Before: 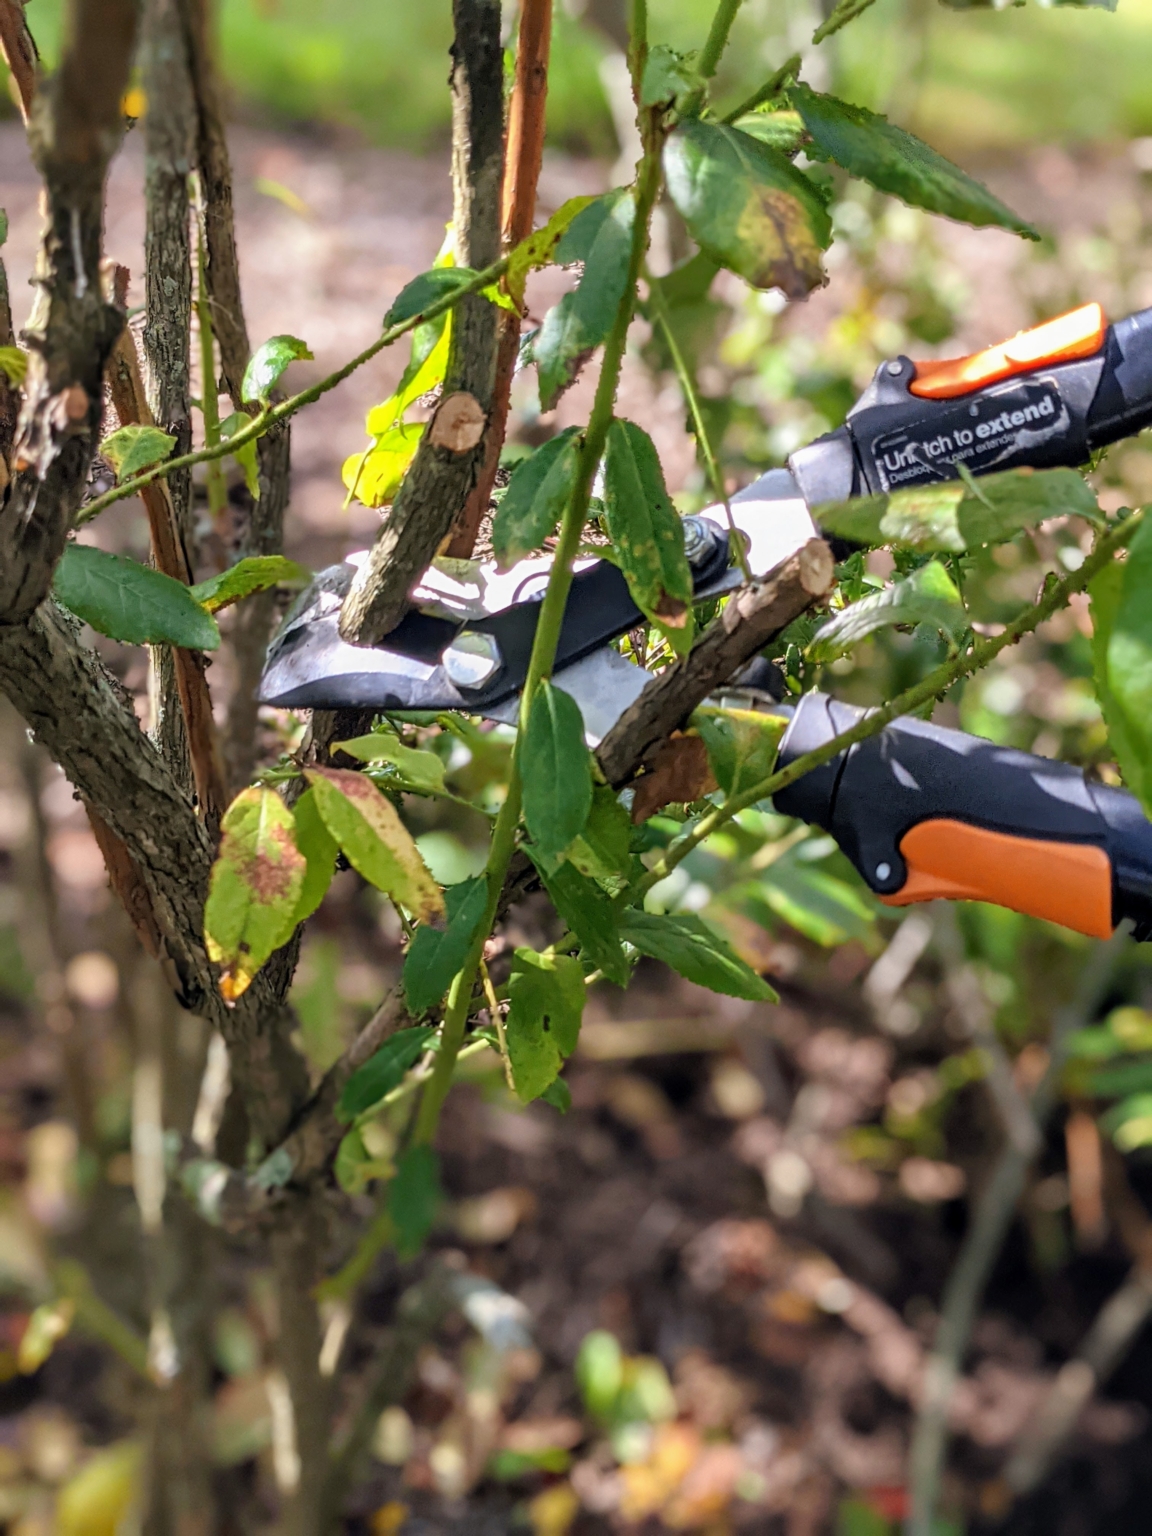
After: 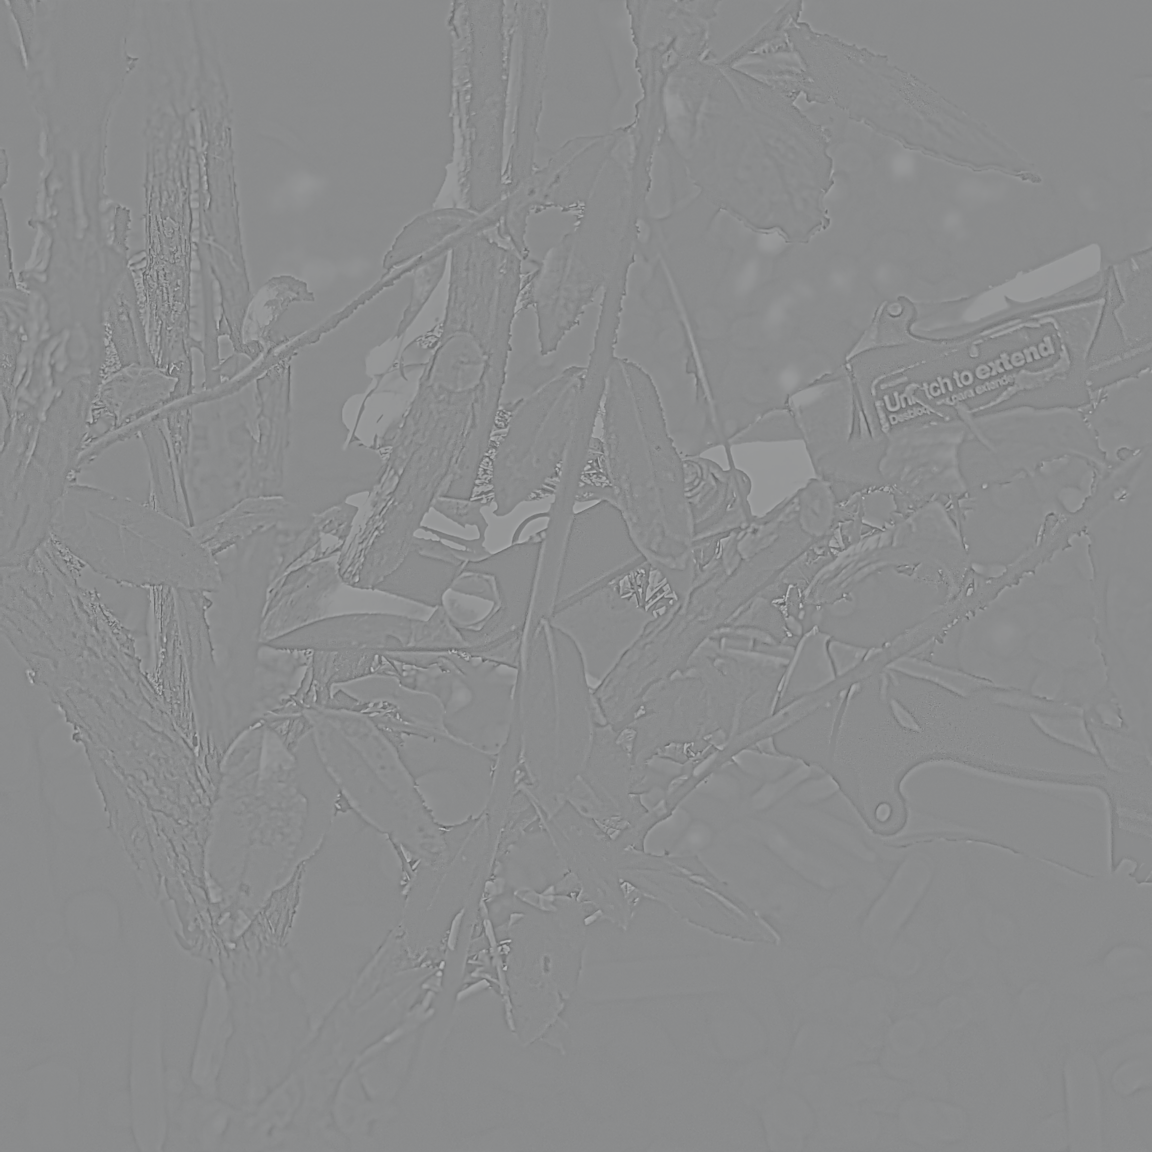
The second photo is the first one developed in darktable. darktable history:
white balance: emerald 1
crop: top 3.857%, bottom 21.132%
sharpen: radius 0.969, amount 0.604
highpass: sharpness 5.84%, contrast boost 8.44%
tone curve: curves: ch0 [(0, 0.013) (0.054, 0.018) (0.205, 0.197) (0.289, 0.309) (0.382, 0.437) (0.475, 0.552) (0.666, 0.743) (0.791, 0.85) (1, 0.998)]; ch1 [(0, 0) (0.394, 0.338) (0.449, 0.404) (0.499, 0.498) (0.526, 0.528) (0.543, 0.564) (0.589, 0.633) (0.66, 0.687) (0.783, 0.804) (1, 1)]; ch2 [(0, 0) (0.304, 0.31) (0.403, 0.399) (0.441, 0.421) (0.474, 0.466) (0.498, 0.496) (0.524, 0.538) (0.555, 0.584) (0.633, 0.665) (0.7, 0.711) (1, 1)], color space Lab, independent channels, preserve colors none
exposure: exposure 0.6 EV, compensate highlight preservation false
